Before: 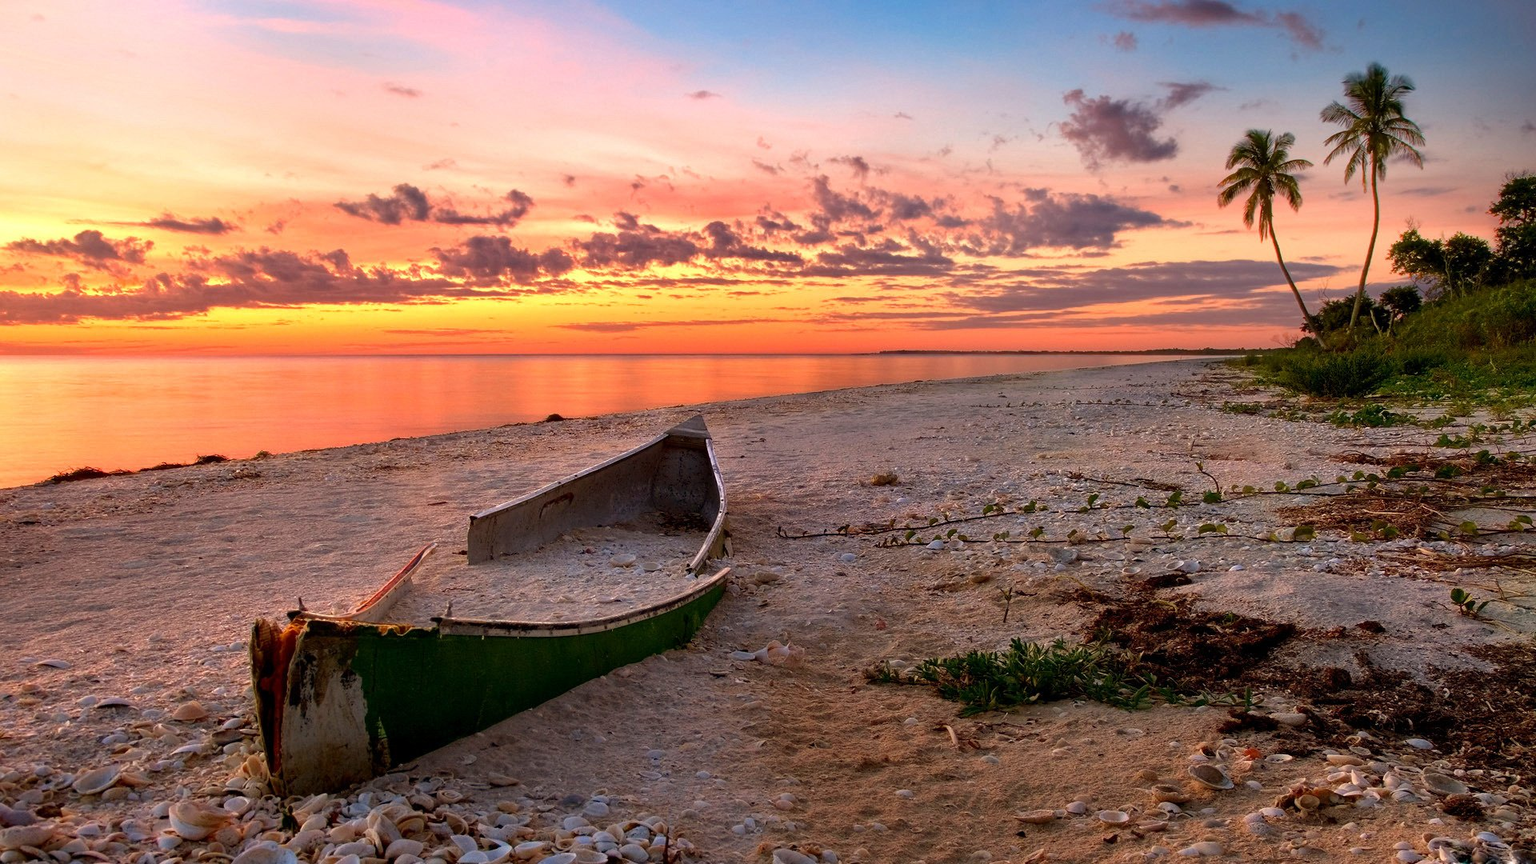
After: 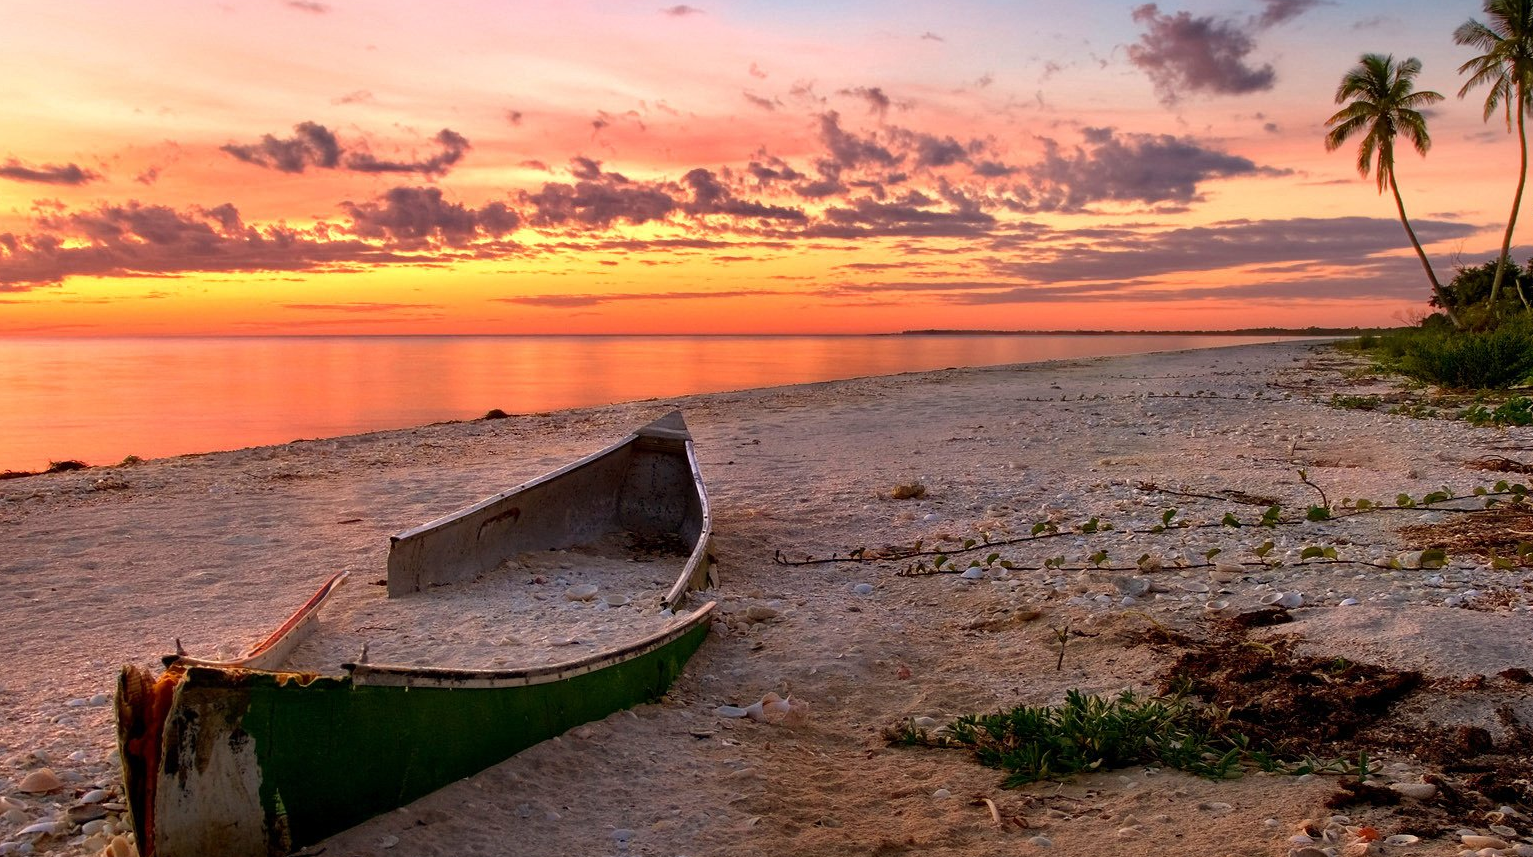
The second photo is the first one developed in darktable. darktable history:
crop and rotate: left 10.307%, top 10.038%, right 9.822%, bottom 10.594%
